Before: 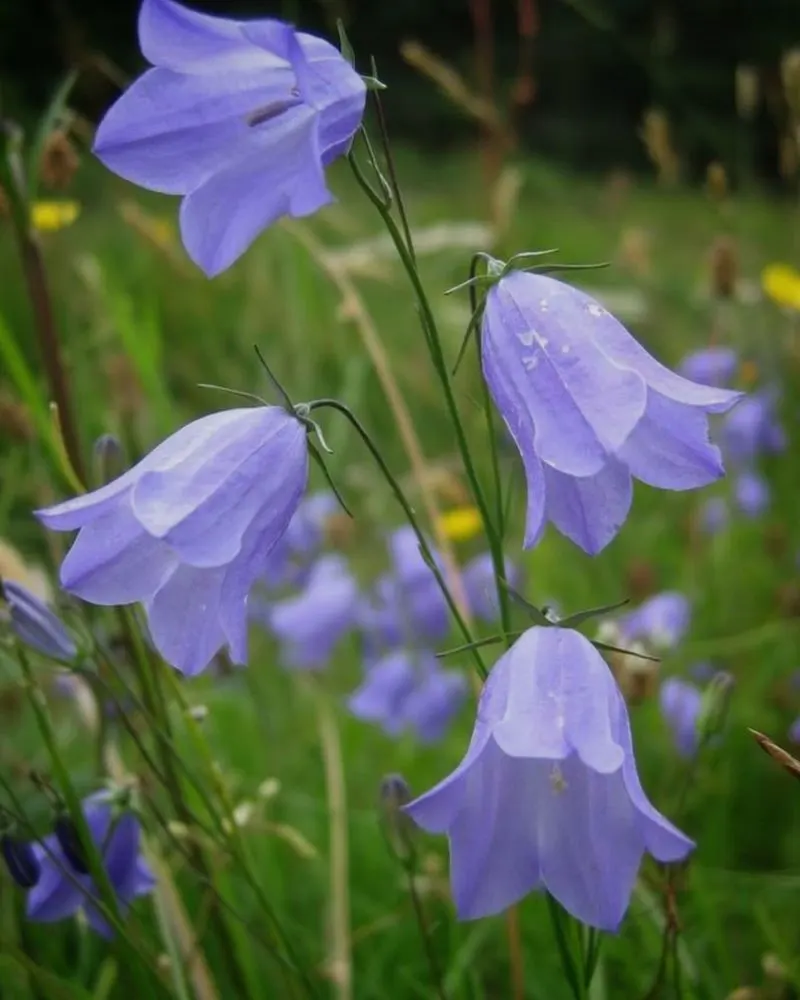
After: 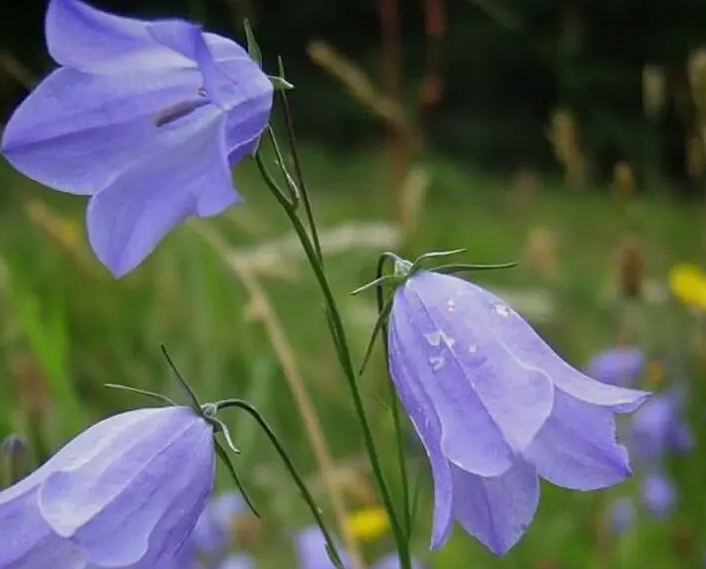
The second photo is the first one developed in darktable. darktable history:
sharpen: amount 0.483
crop and rotate: left 11.749%, bottom 43.019%
